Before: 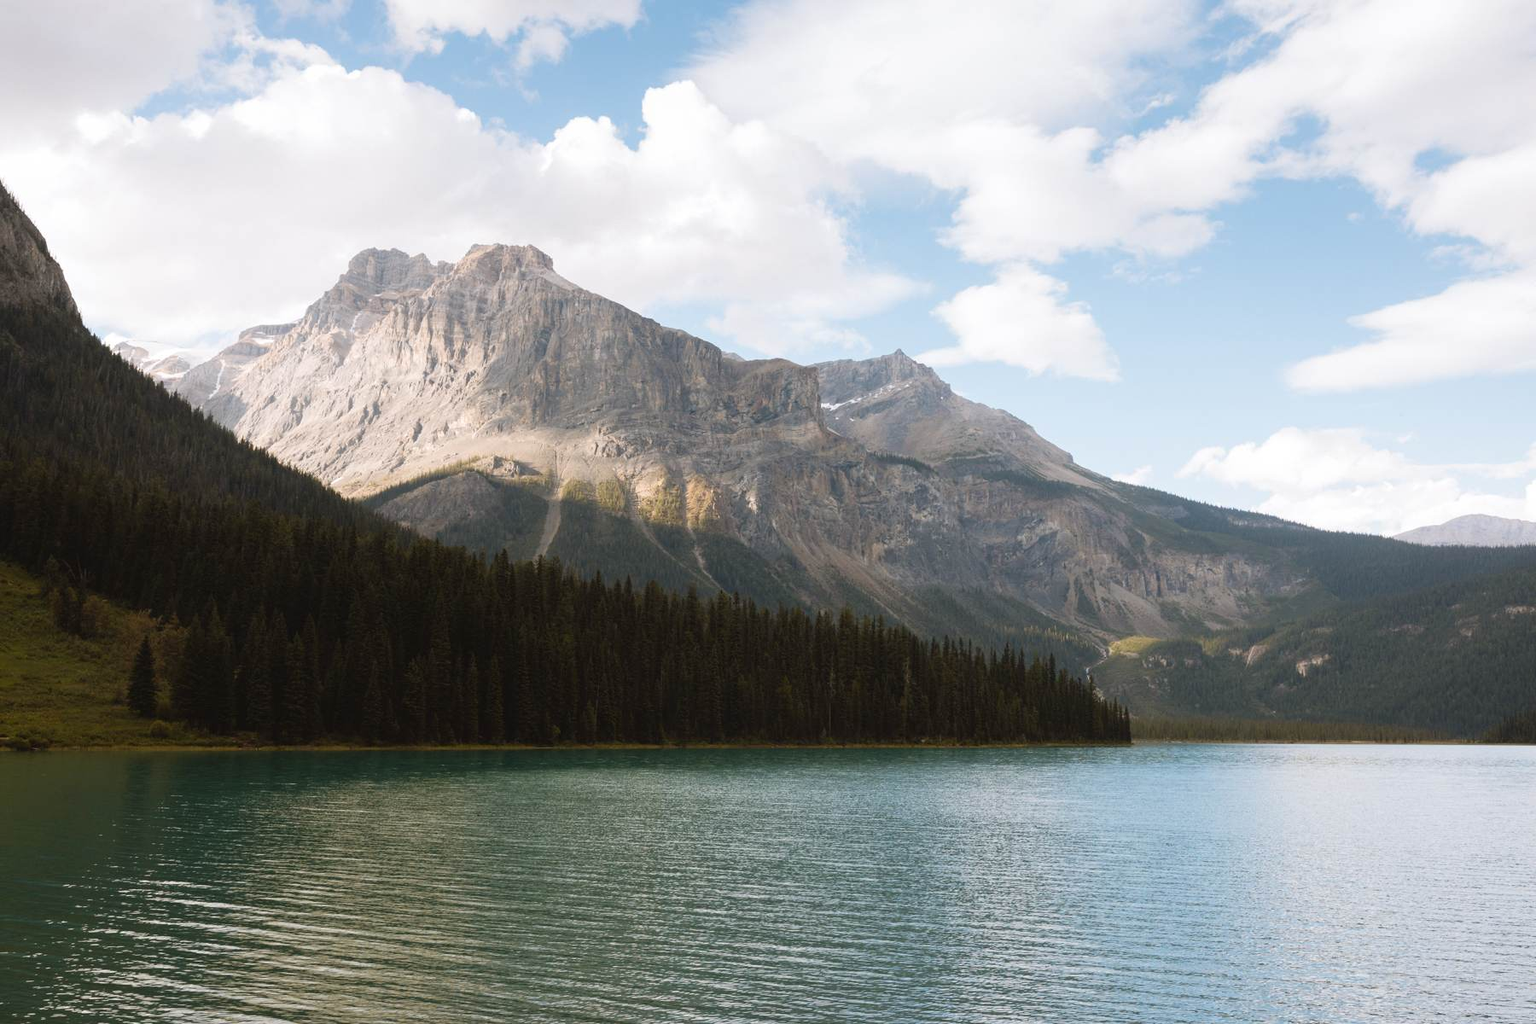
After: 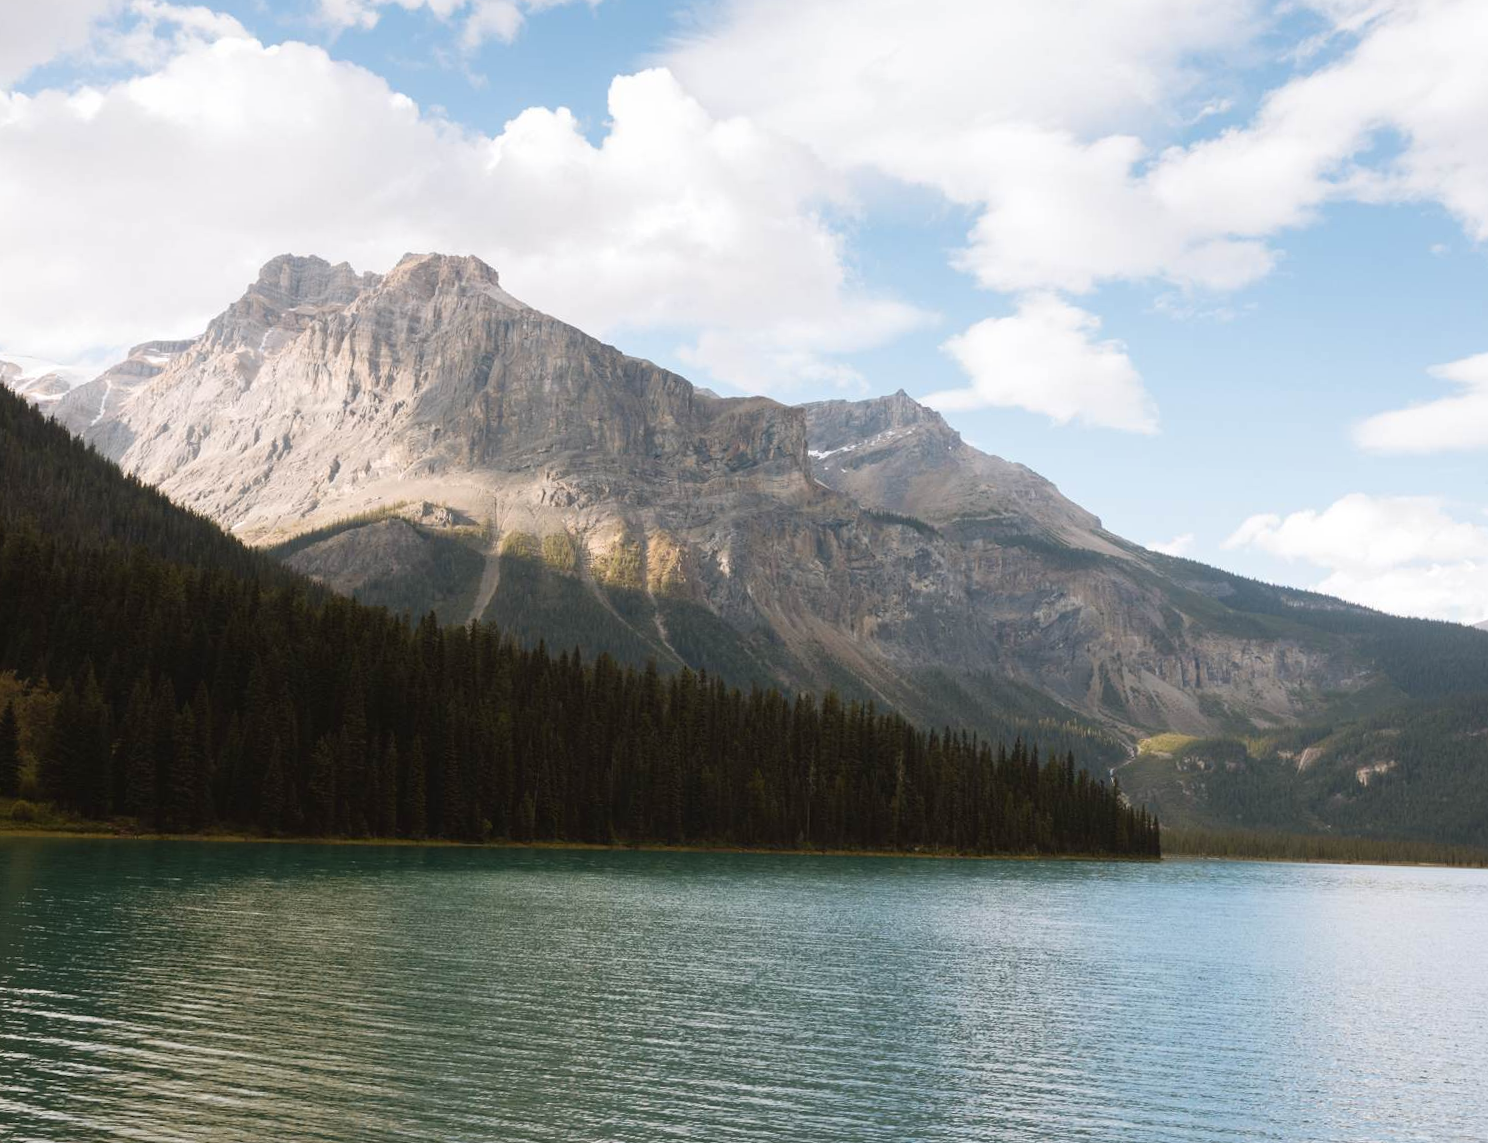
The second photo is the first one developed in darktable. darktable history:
crop: left 8.026%, right 7.374%
rotate and perspective: rotation 1.57°, crop left 0.018, crop right 0.982, crop top 0.039, crop bottom 0.961
